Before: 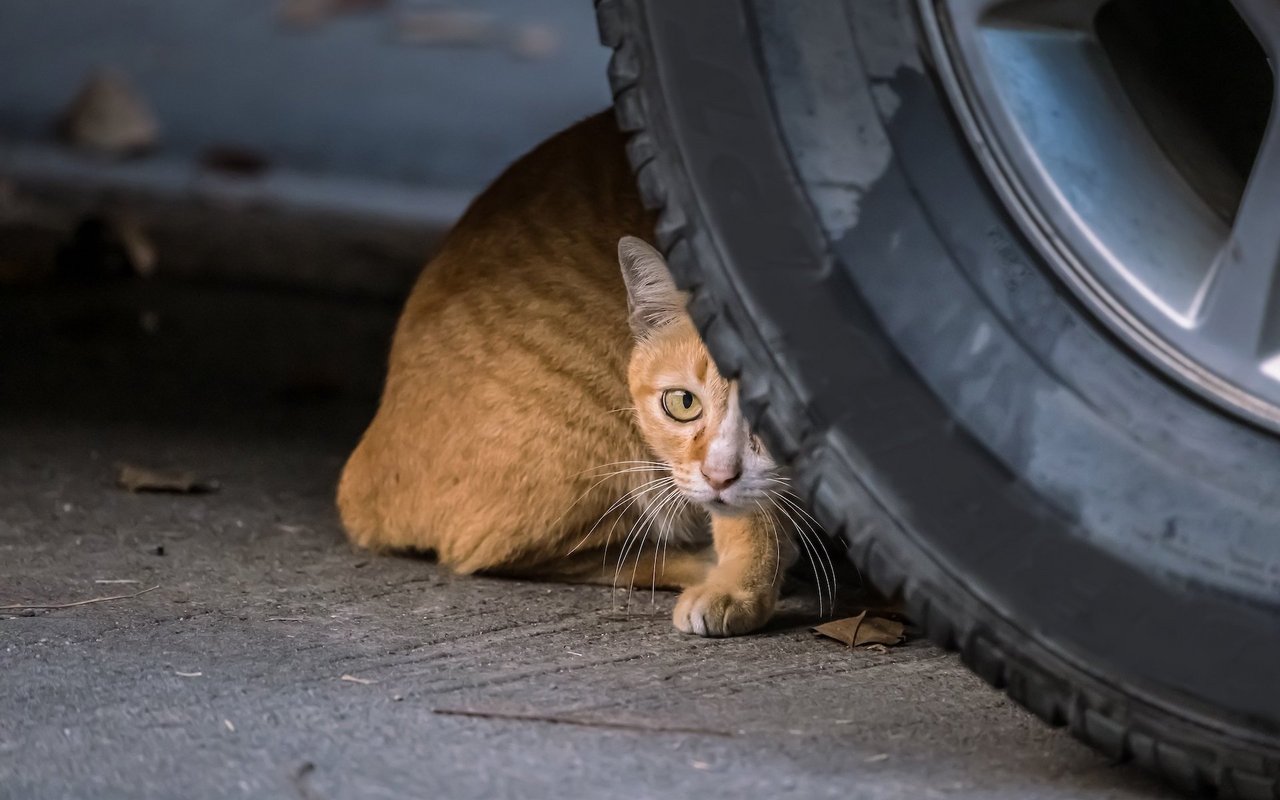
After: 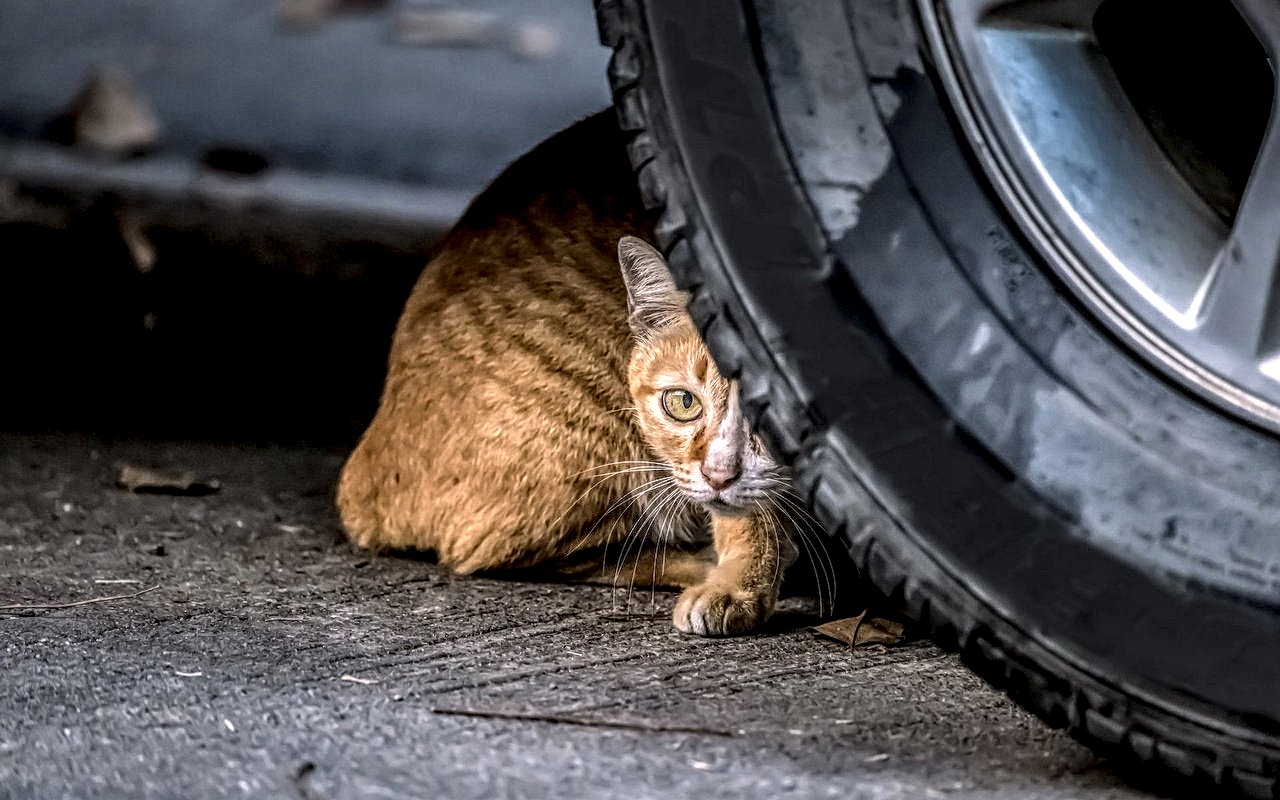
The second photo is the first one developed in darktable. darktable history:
sharpen: on, module defaults
local contrast: highlights 2%, shadows 7%, detail 299%, midtone range 0.297
